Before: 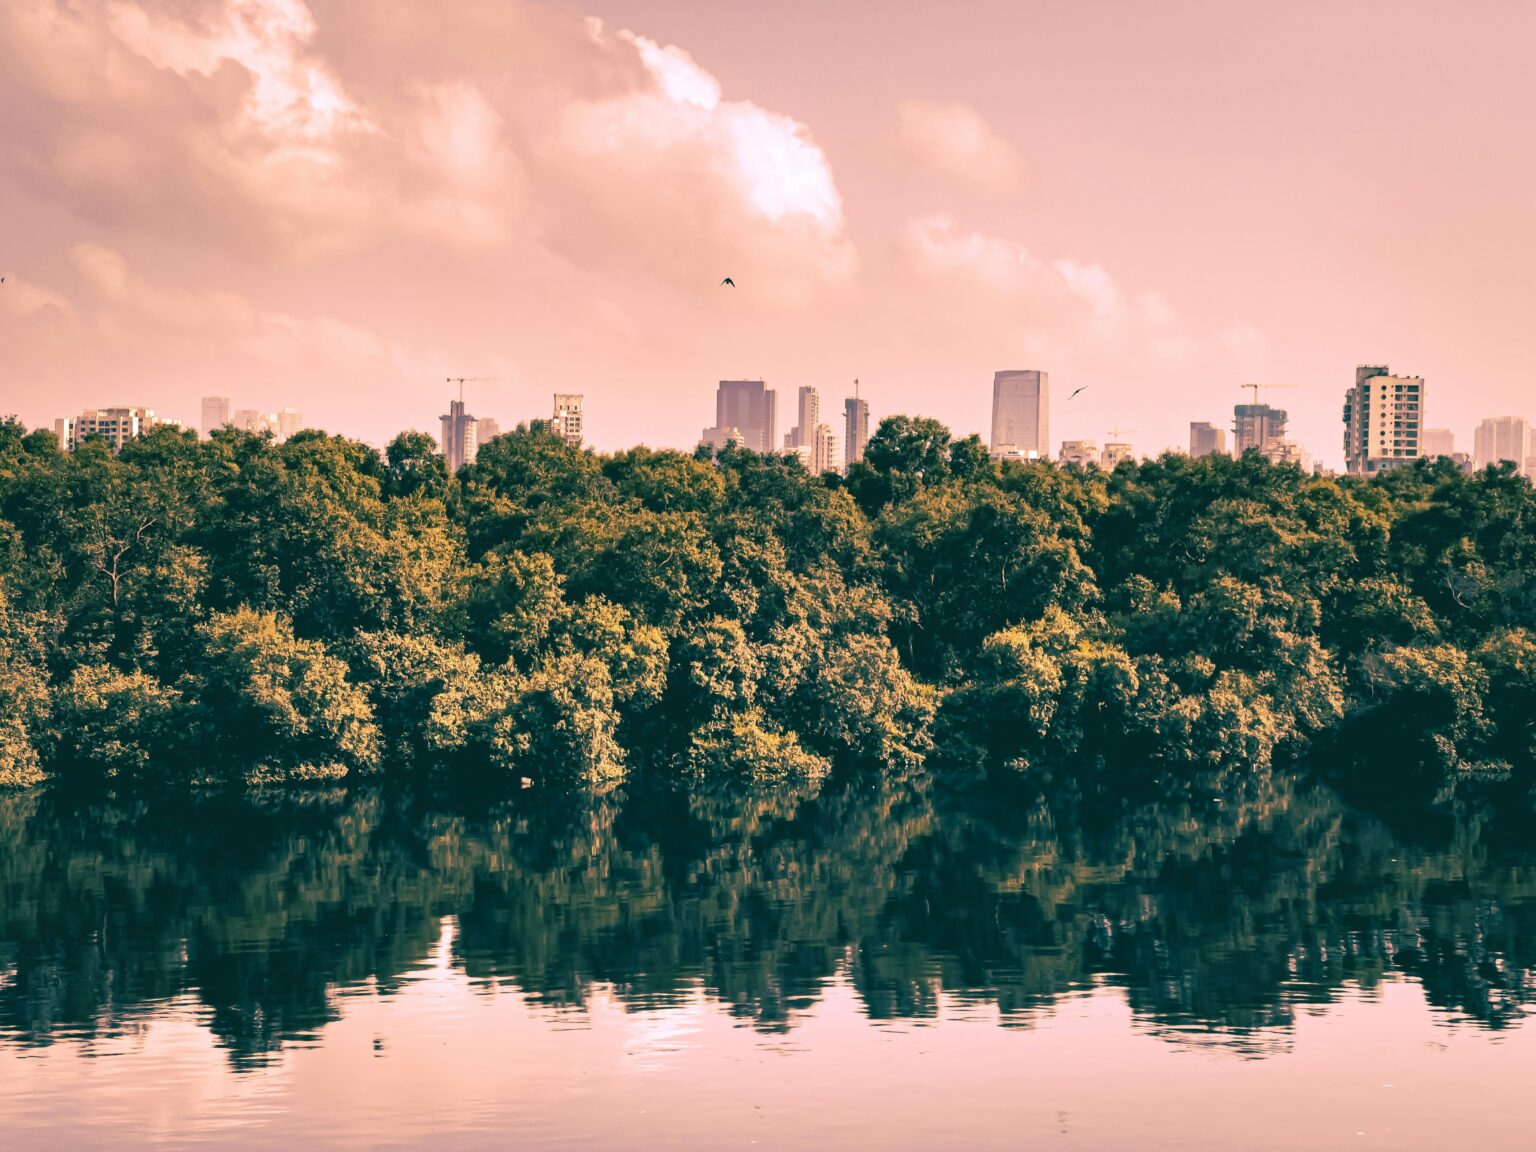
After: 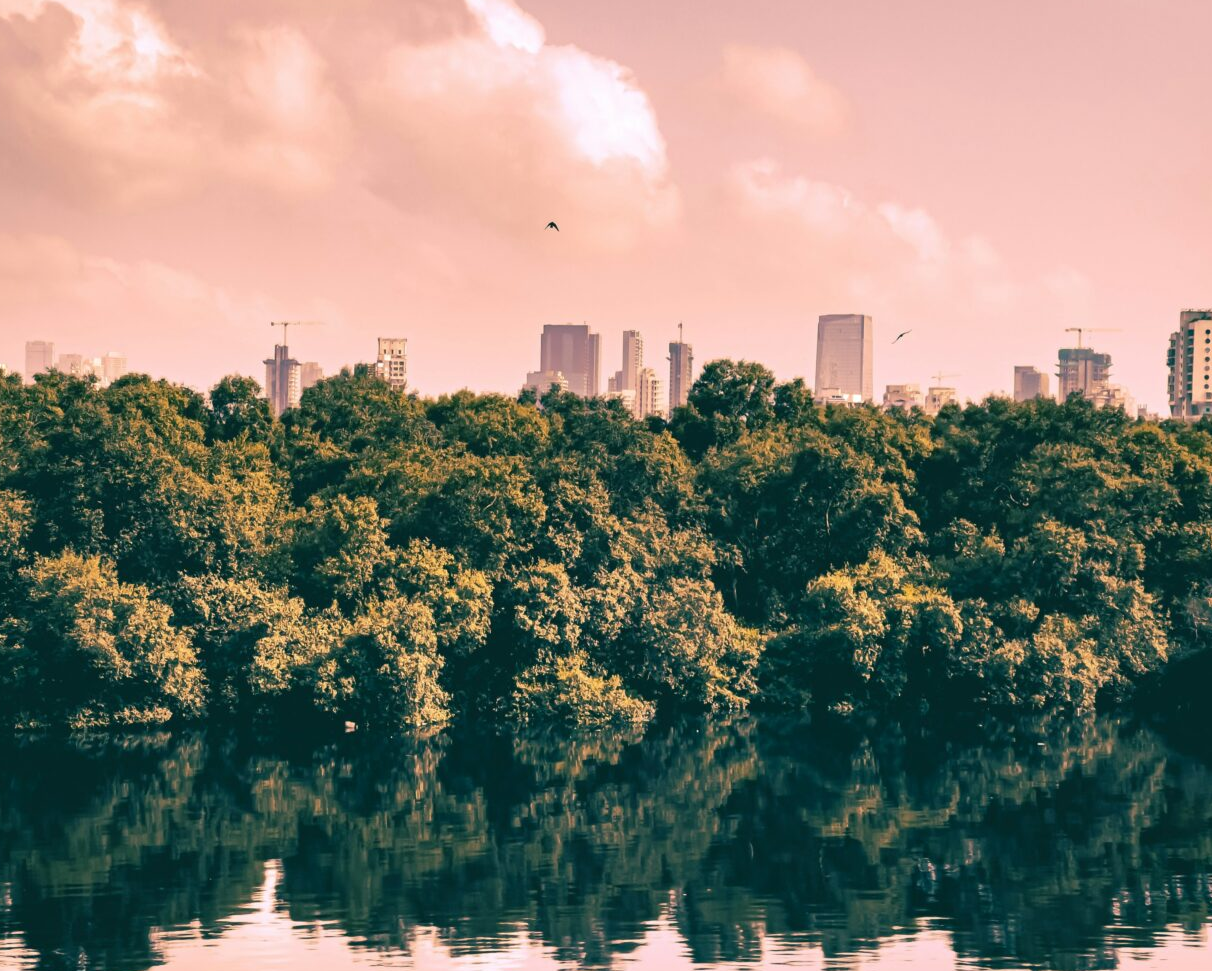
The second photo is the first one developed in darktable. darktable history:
crop: left 11.47%, top 4.92%, right 9.592%, bottom 10.711%
